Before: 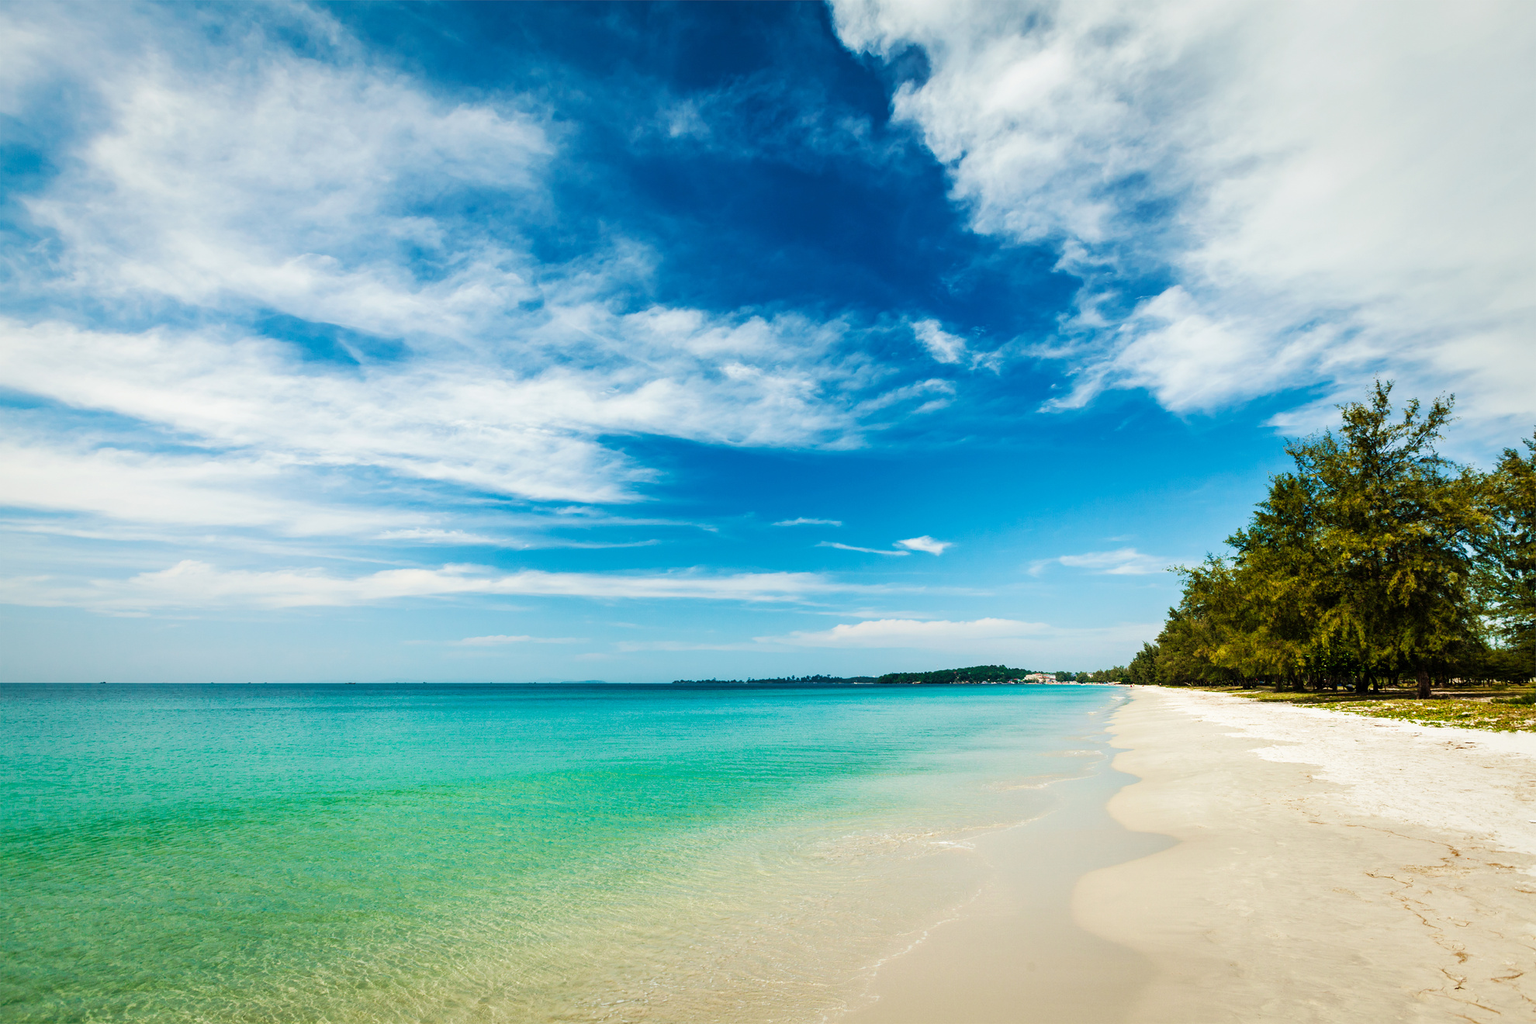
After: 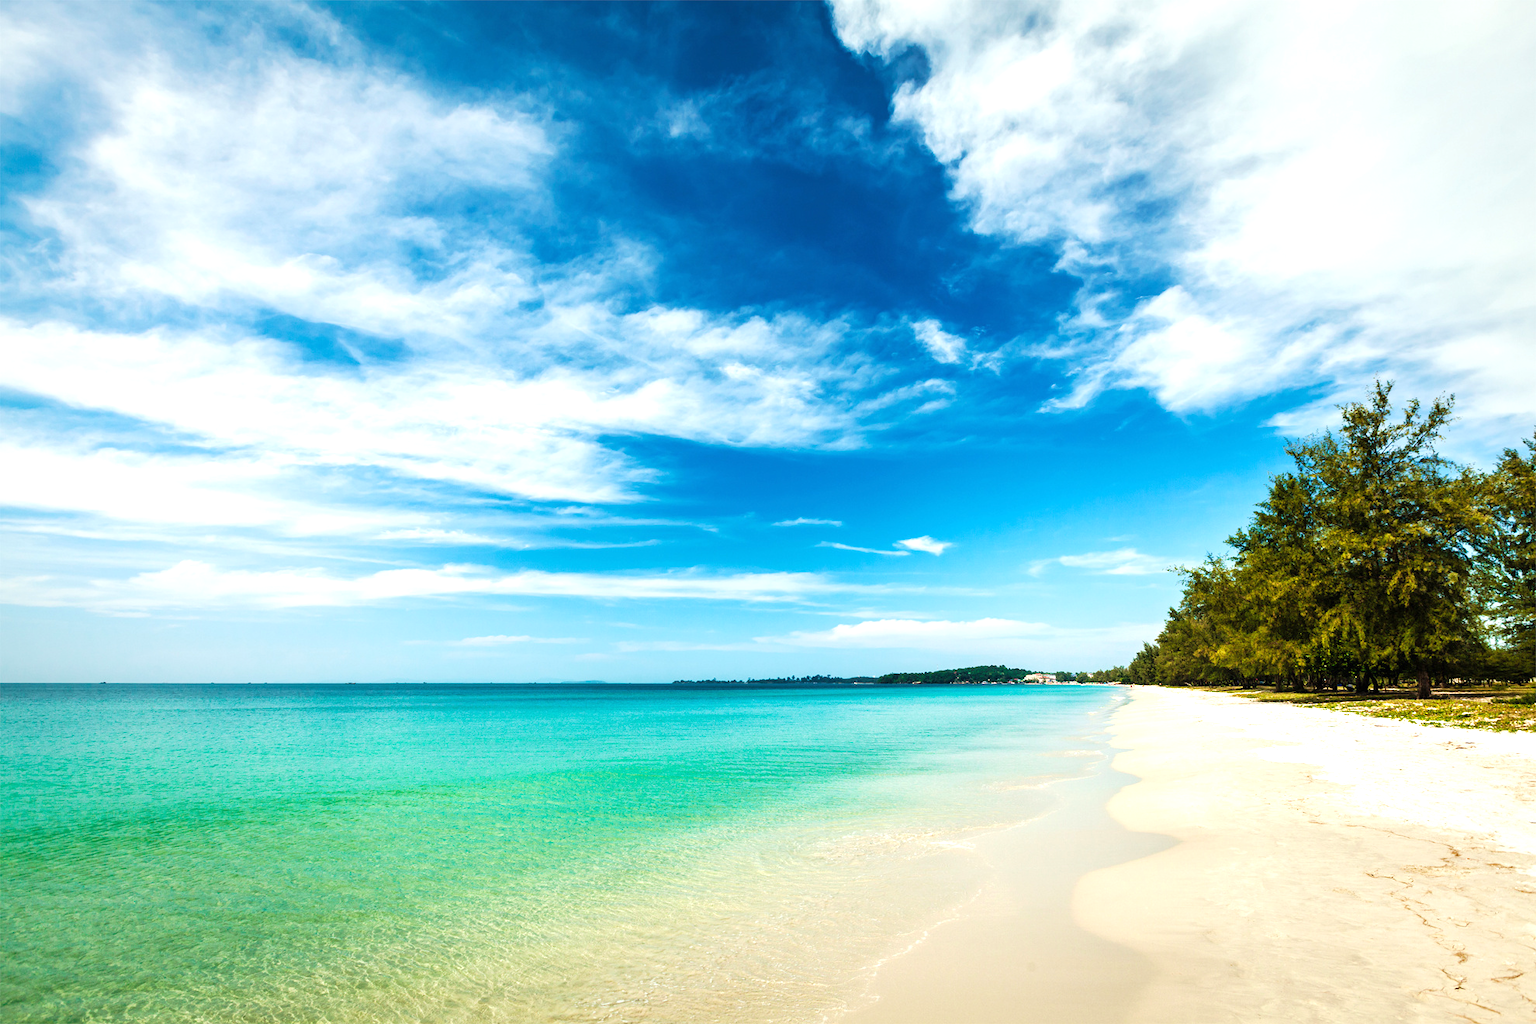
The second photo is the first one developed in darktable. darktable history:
exposure: black level correction 0, exposure 0.499 EV, compensate exposure bias true, compensate highlight preservation false
tone equalizer: mask exposure compensation -0.492 EV
